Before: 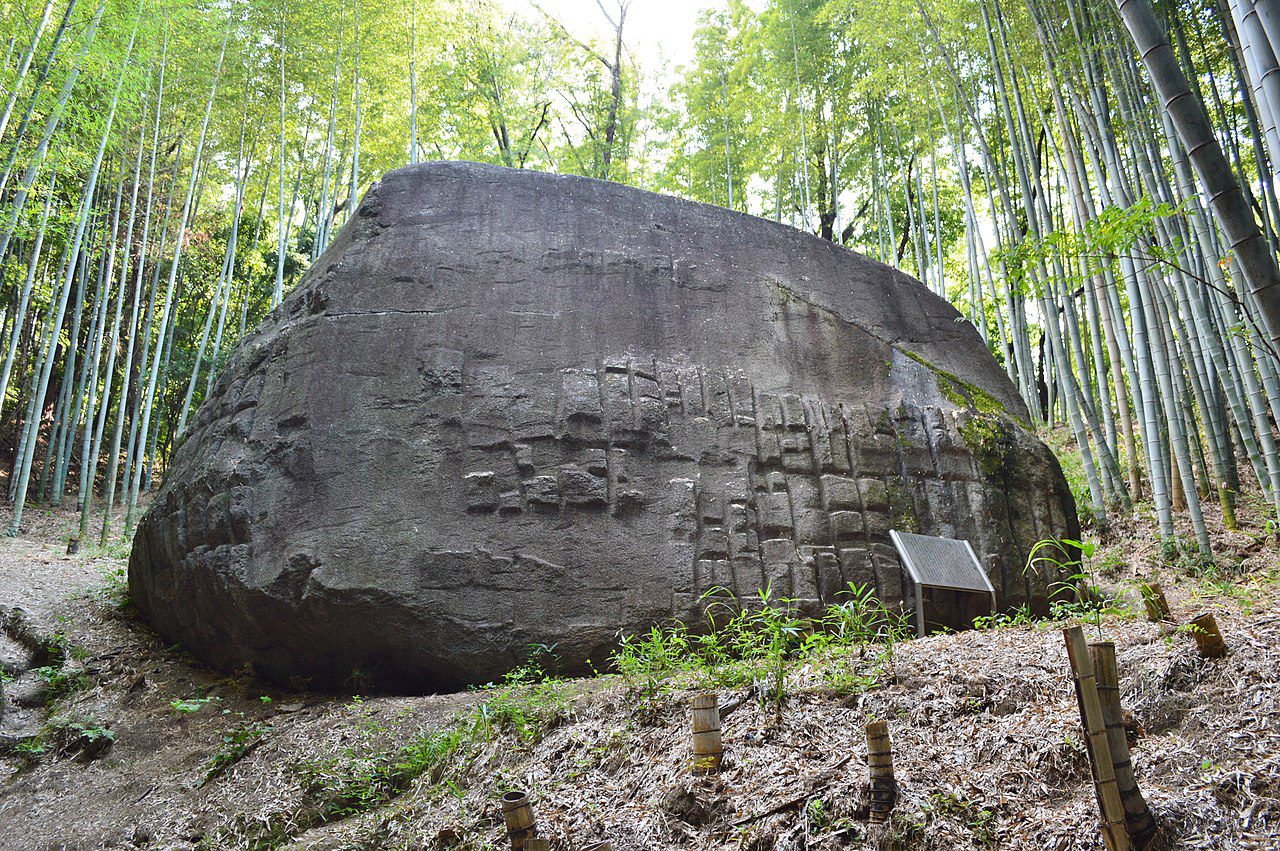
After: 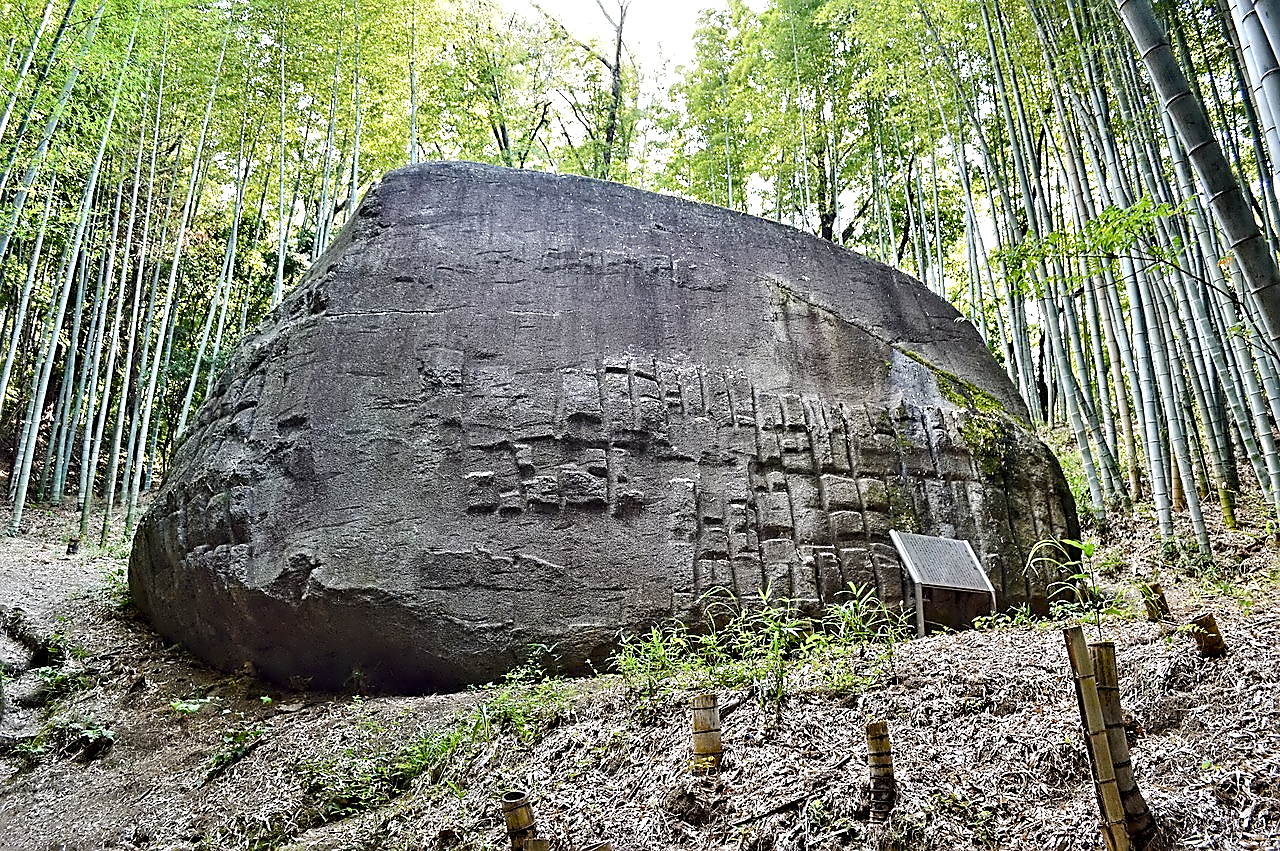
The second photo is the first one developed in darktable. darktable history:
contrast equalizer: y [[0.5, 0.542, 0.583, 0.625, 0.667, 0.708], [0.5 ×6], [0.5 ×6], [0, 0.033, 0.067, 0.1, 0.133, 0.167], [0, 0.05, 0.1, 0.15, 0.2, 0.25]]
color balance rgb: perceptual saturation grading › global saturation 20%, perceptual saturation grading › highlights -24.714%, perceptual saturation grading › shadows 25.338%, perceptual brilliance grading › mid-tones 10.283%, perceptual brilliance grading › shadows 14.457%, global vibrance 9.843%
local contrast: mode bilateral grid, contrast 20, coarseness 51, detail 120%, midtone range 0.2
sharpen: on, module defaults
